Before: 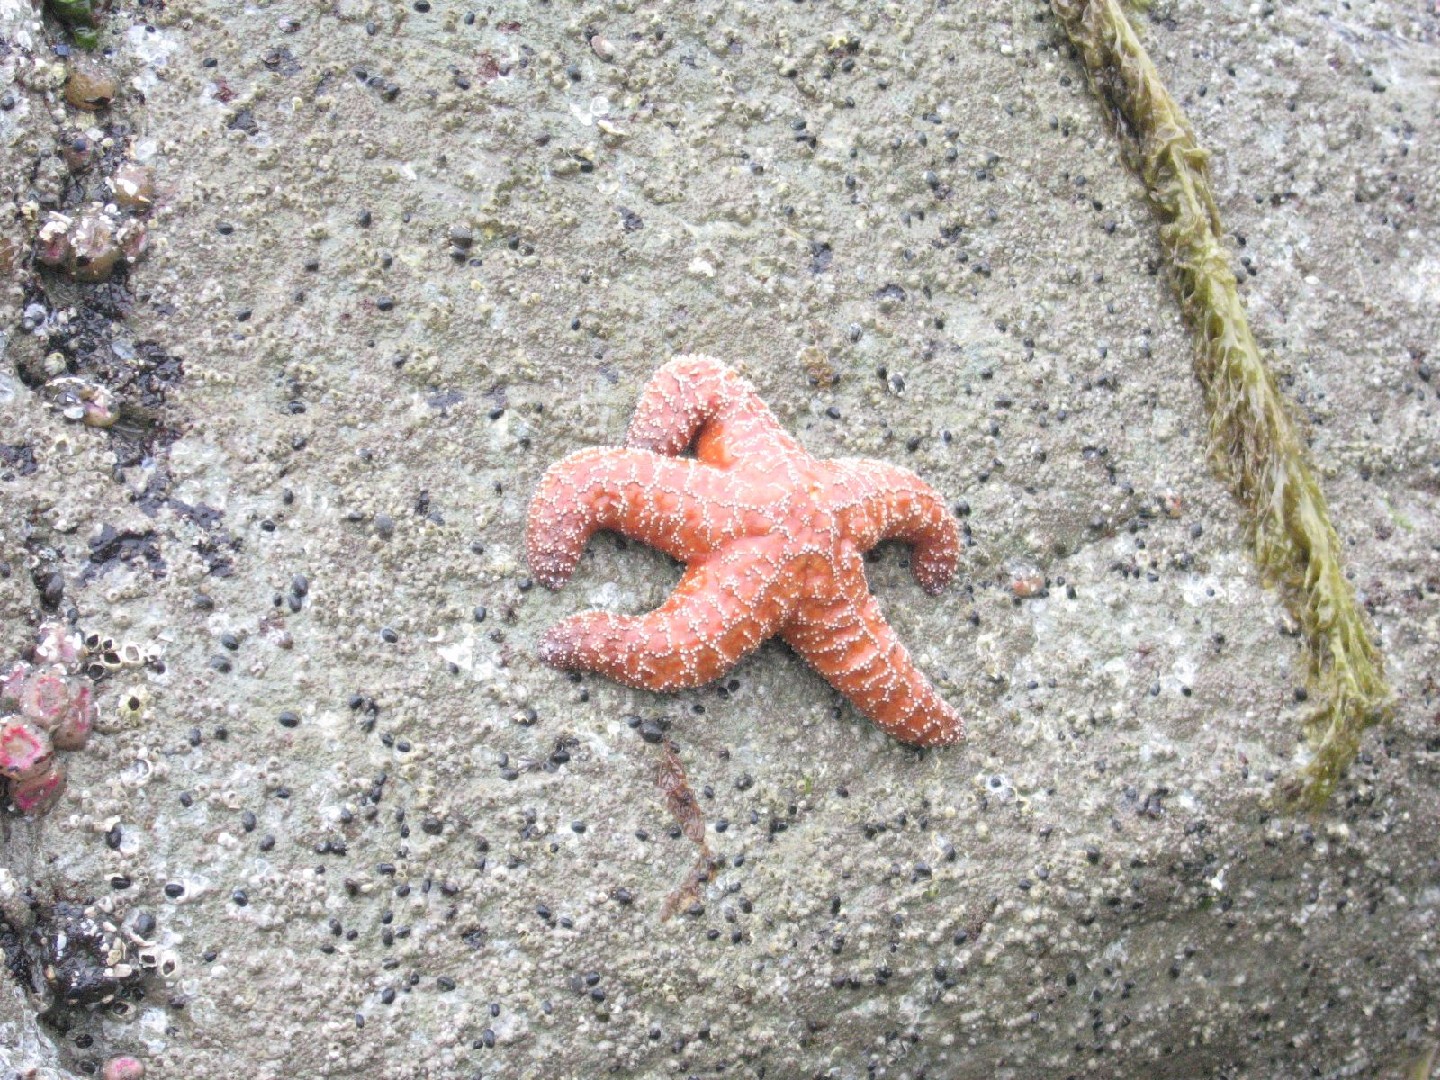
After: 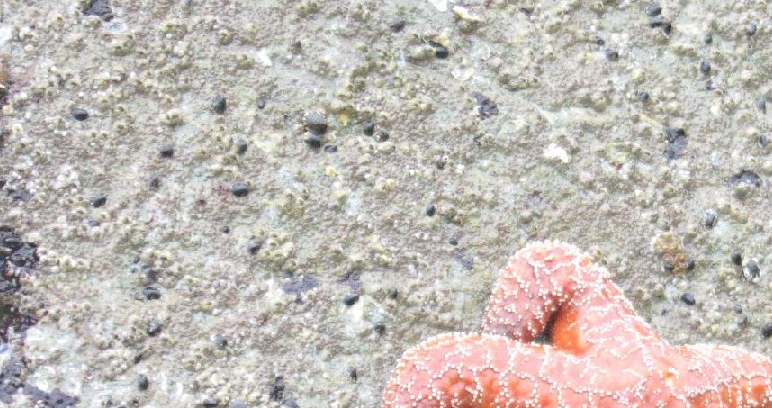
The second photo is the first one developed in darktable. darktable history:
tone equalizer: -8 EV -0.528 EV, -7 EV -0.319 EV, -6 EV -0.083 EV, -5 EV 0.413 EV, -4 EV 0.985 EV, -3 EV 0.791 EV, -2 EV -0.01 EV, -1 EV 0.14 EV, +0 EV -0.012 EV, smoothing 1
crop: left 10.121%, top 10.631%, right 36.218%, bottom 51.526%
